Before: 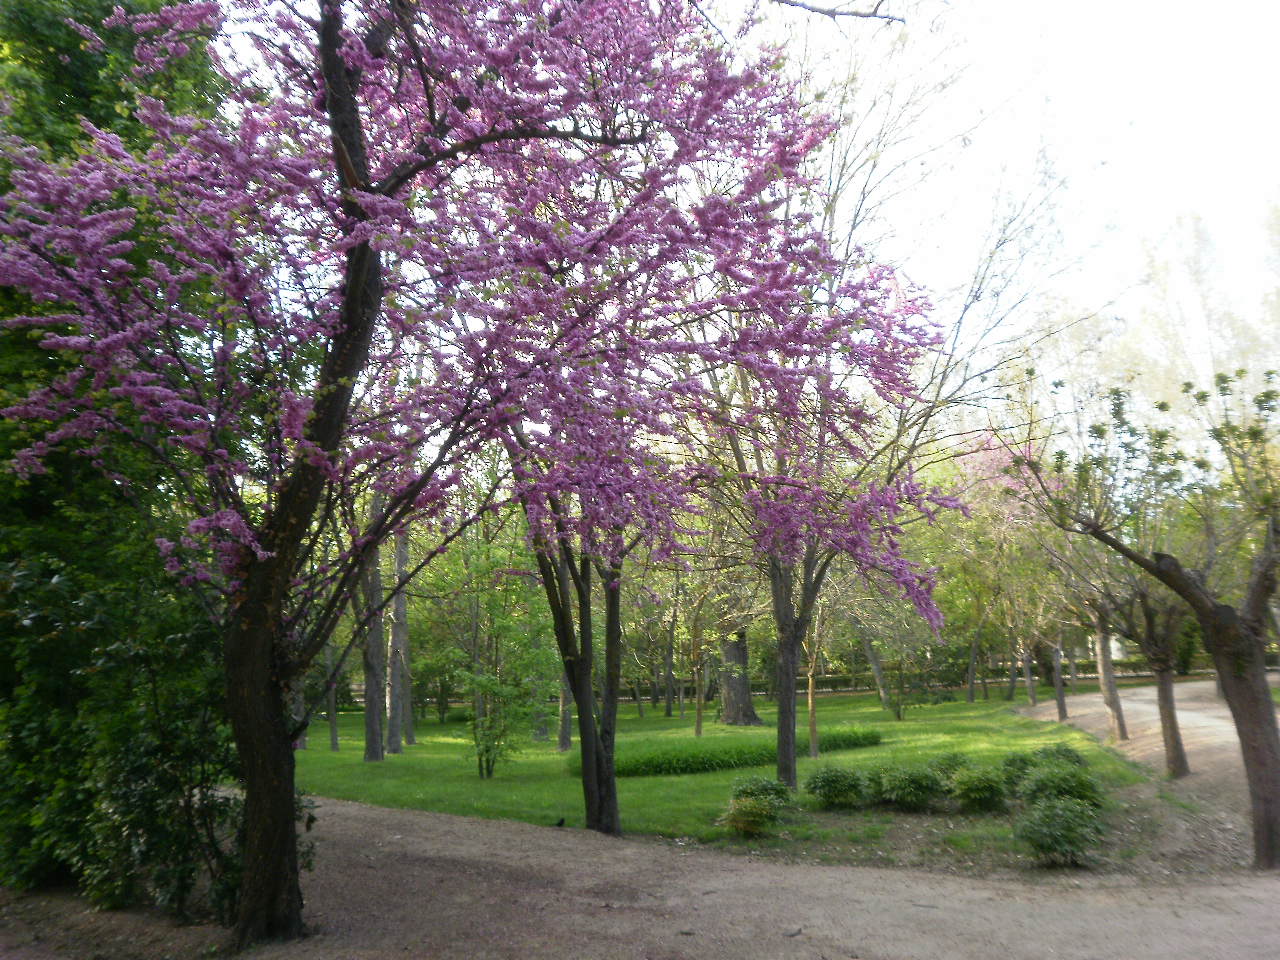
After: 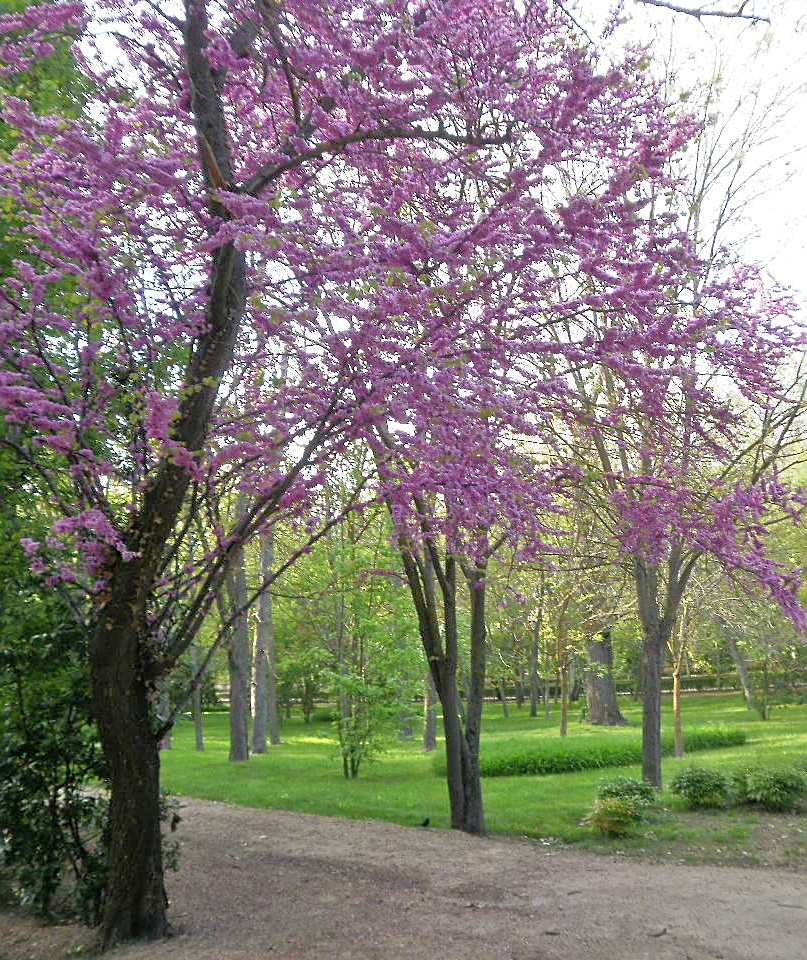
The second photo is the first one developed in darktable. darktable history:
tone equalizer: -7 EV 0.162 EV, -6 EV 0.571 EV, -5 EV 1.19 EV, -4 EV 1.32 EV, -3 EV 1.18 EV, -2 EV 0.6 EV, -1 EV 0.15 EV
sharpen: amount 0.491
shadows and highlights: shadows 25.79, highlights -25.62
crop: left 10.615%, right 26.318%
